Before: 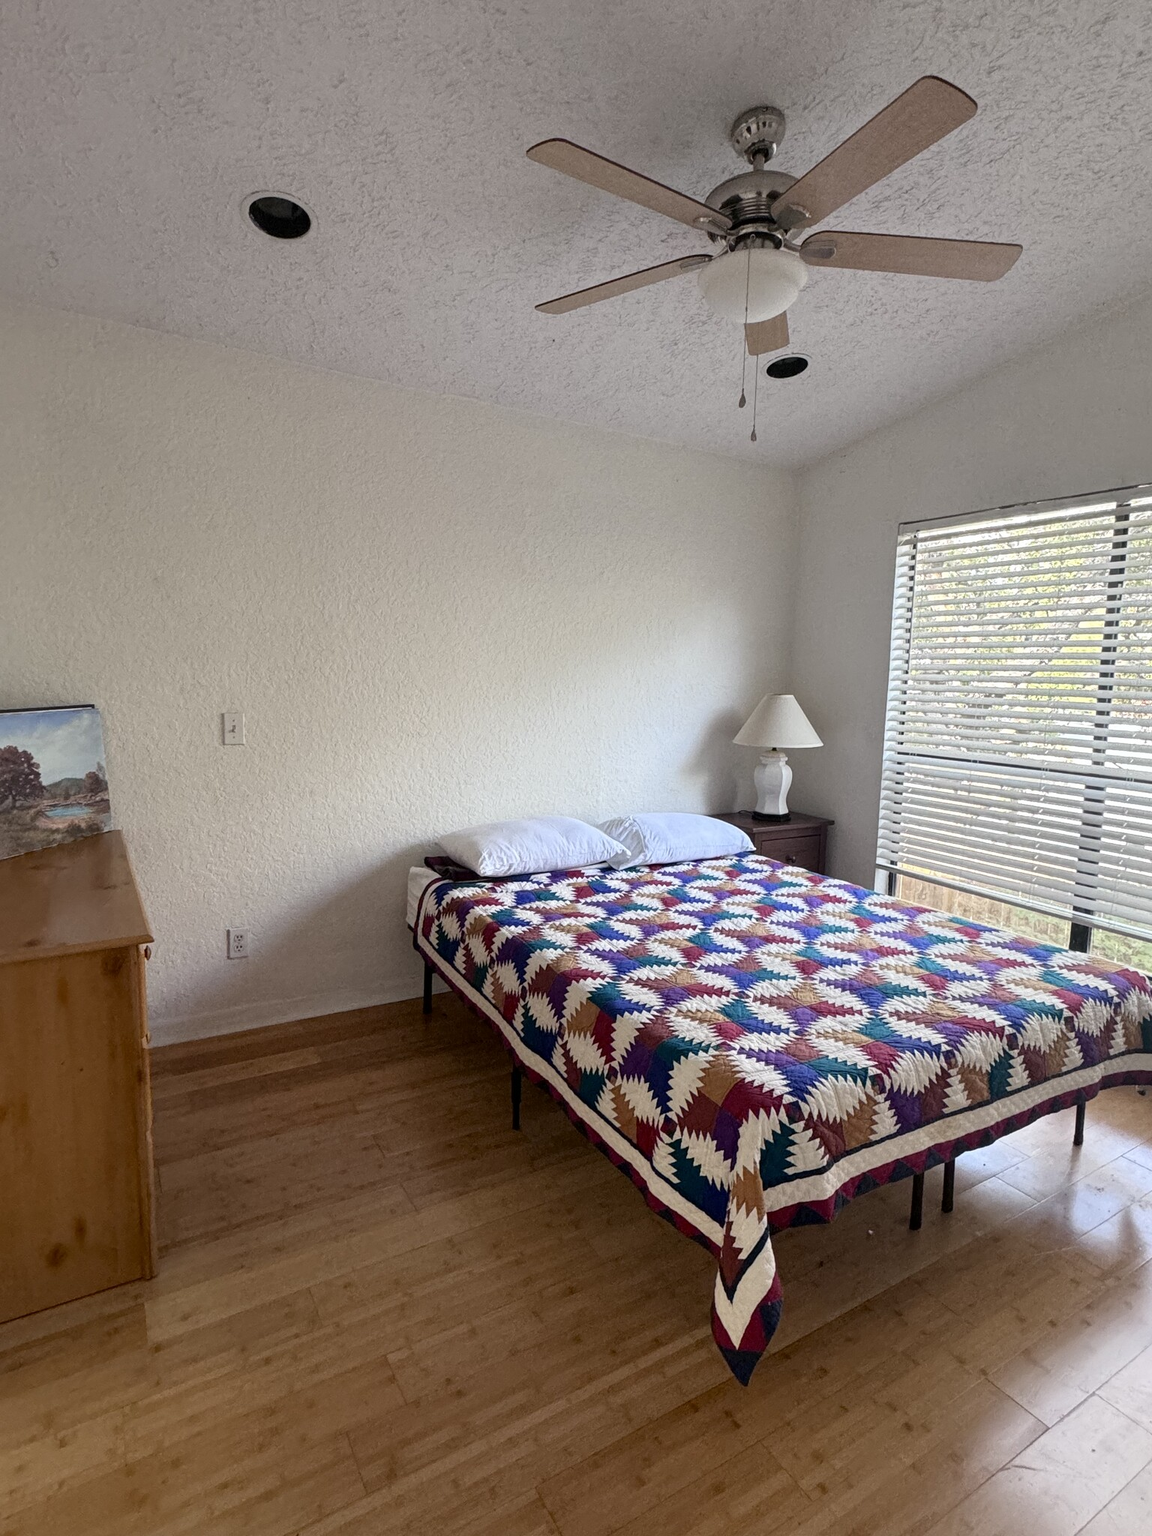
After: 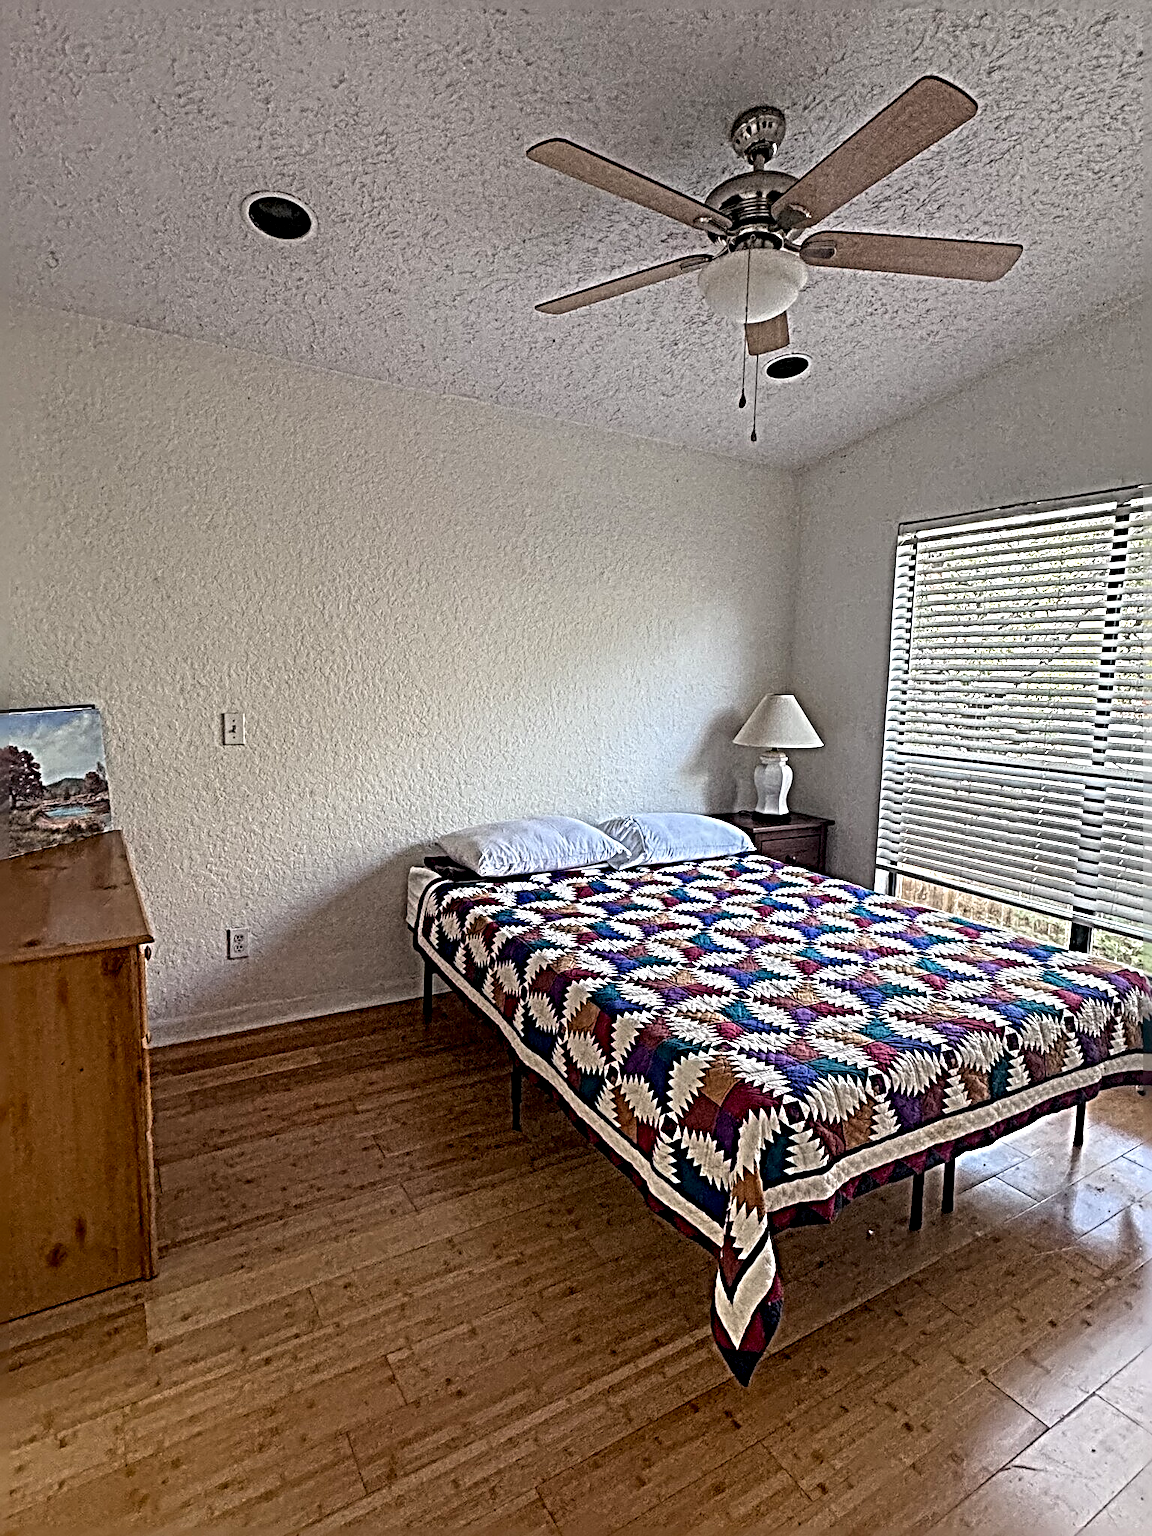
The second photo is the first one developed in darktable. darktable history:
exposure: black level correction 0.001, compensate exposure bias true, compensate highlight preservation false
sharpen: radius 6.278, amount 1.788, threshold 0.169
local contrast: shadows 94%, midtone range 0.494
